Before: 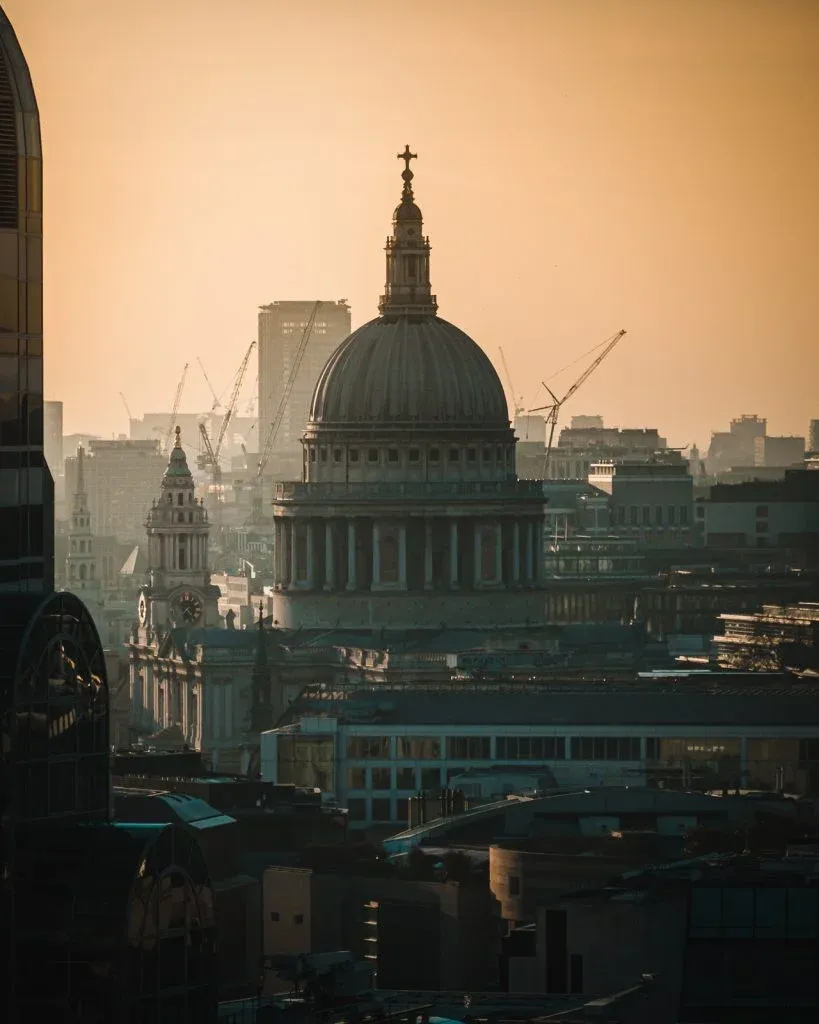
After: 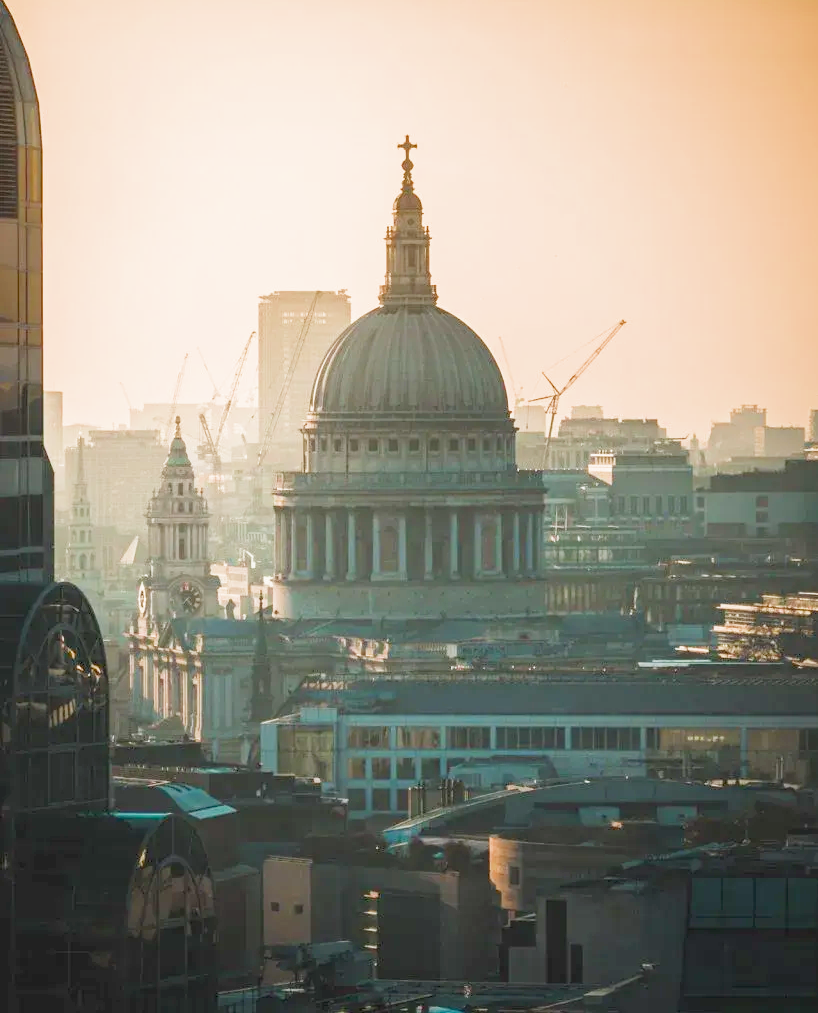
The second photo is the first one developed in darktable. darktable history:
filmic rgb: middle gray luminance 4.29%, black relative exposure -13 EV, white relative exposure 5 EV, threshold 6 EV, target black luminance 0%, hardness 5.19, latitude 59.69%, contrast 0.767, highlights saturation mix 5%, shadows ↔ highlights balance 25.95%, add noise in highlights 0, color science v3 (2019), use custom middle-gray values true, iterations of high-quality reconstruction 0, contrast in highlights soft, enable highlight reconstruction true
crop: top 1.049%, right 0.001%
